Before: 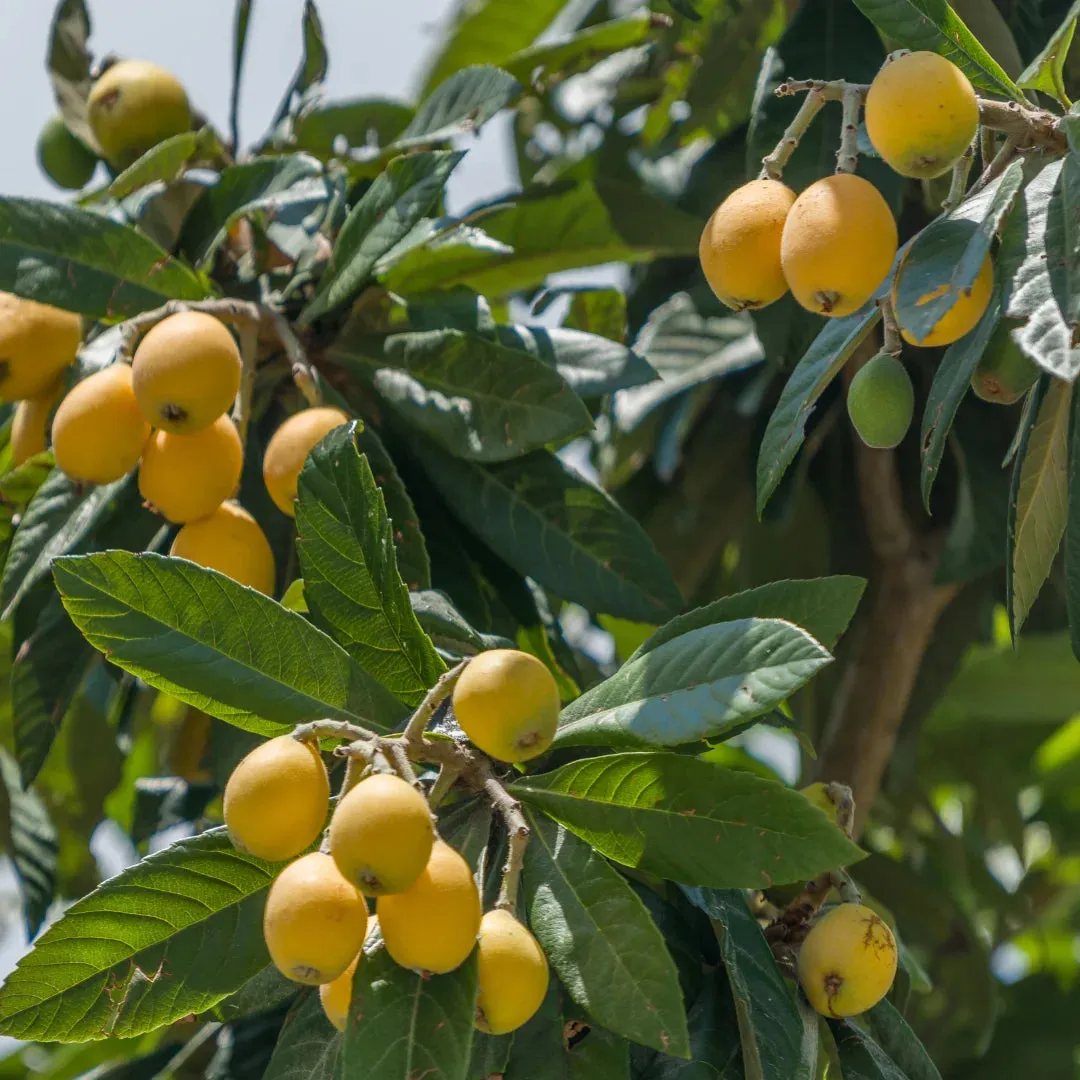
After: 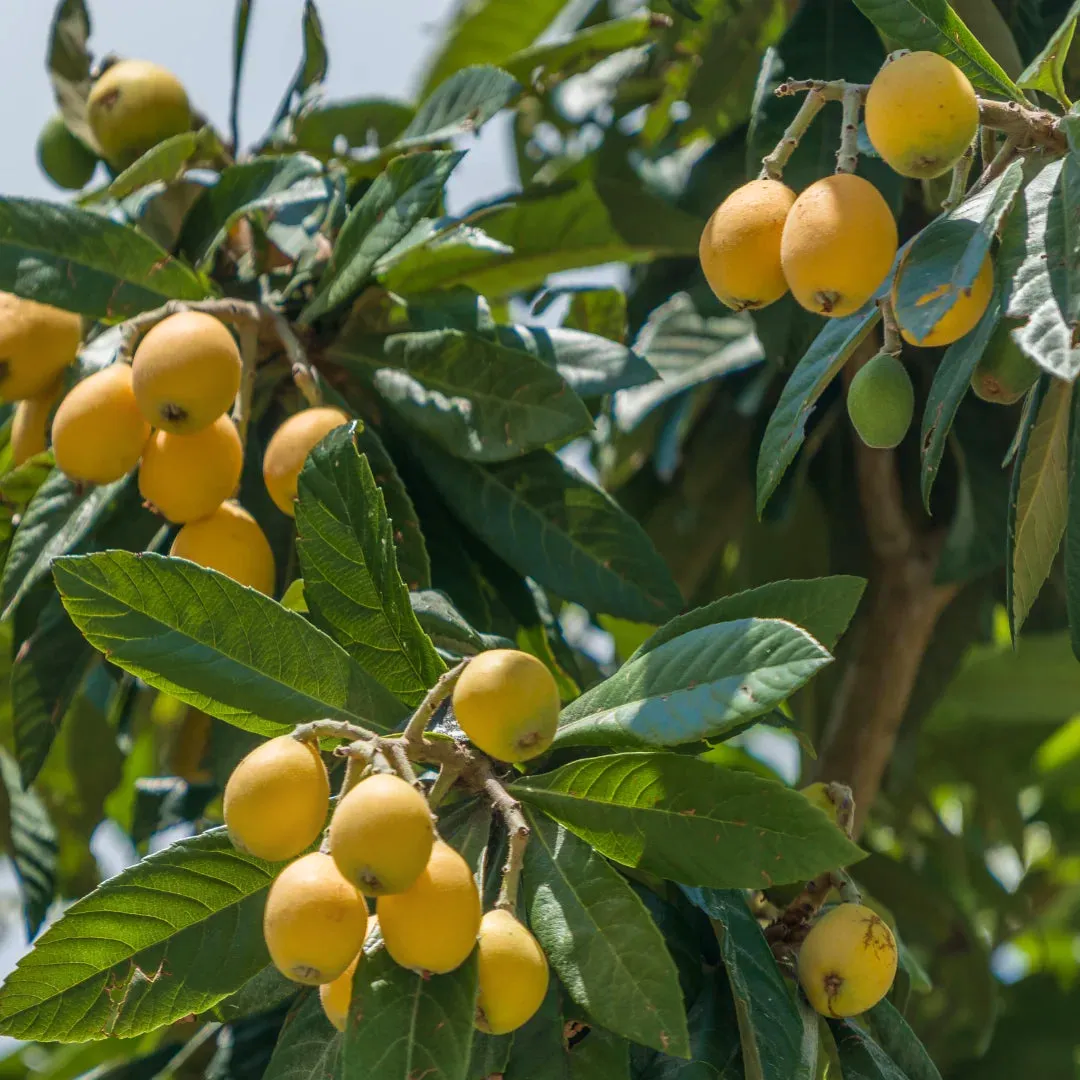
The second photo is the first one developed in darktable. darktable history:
velvia: on, module defaults
bloom: size 15%, threshold 97%, strength 7%
